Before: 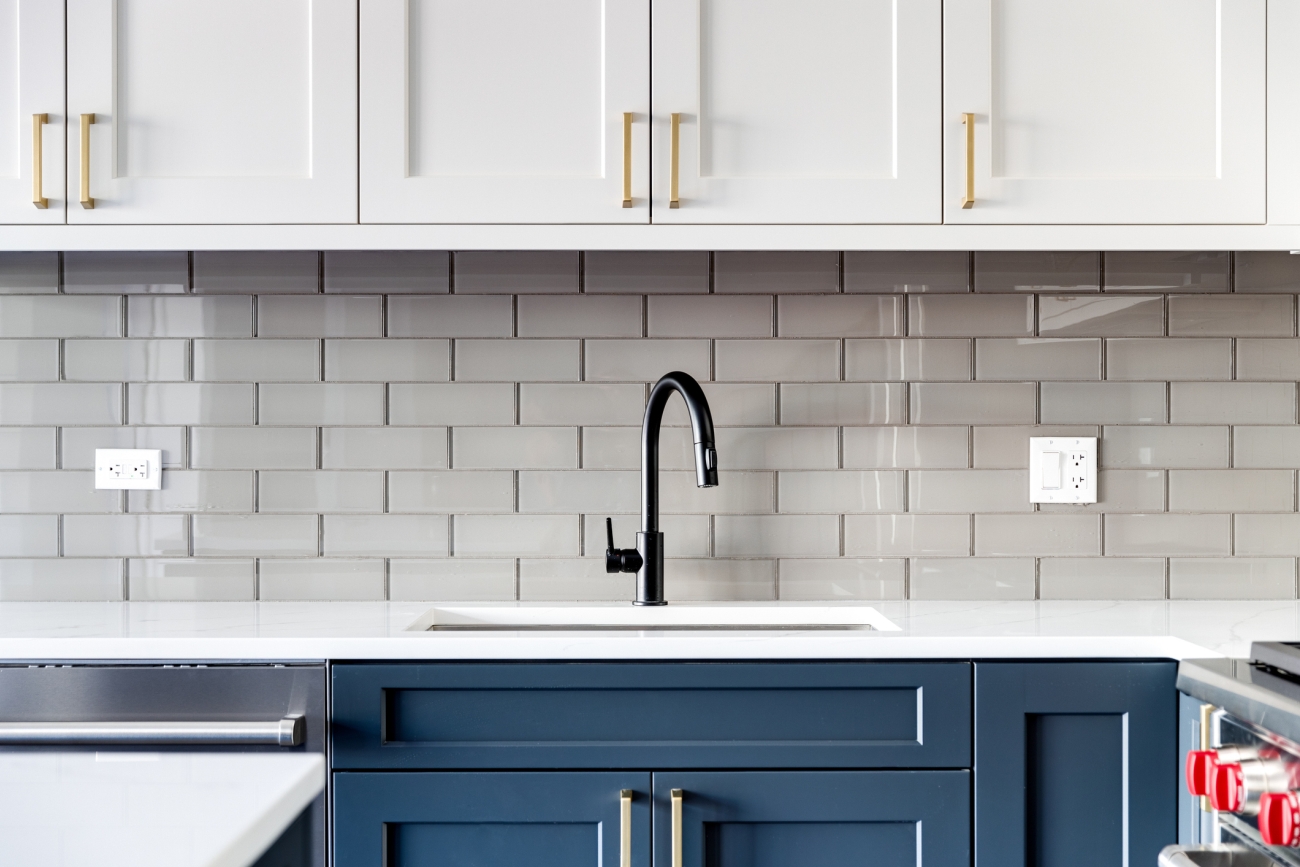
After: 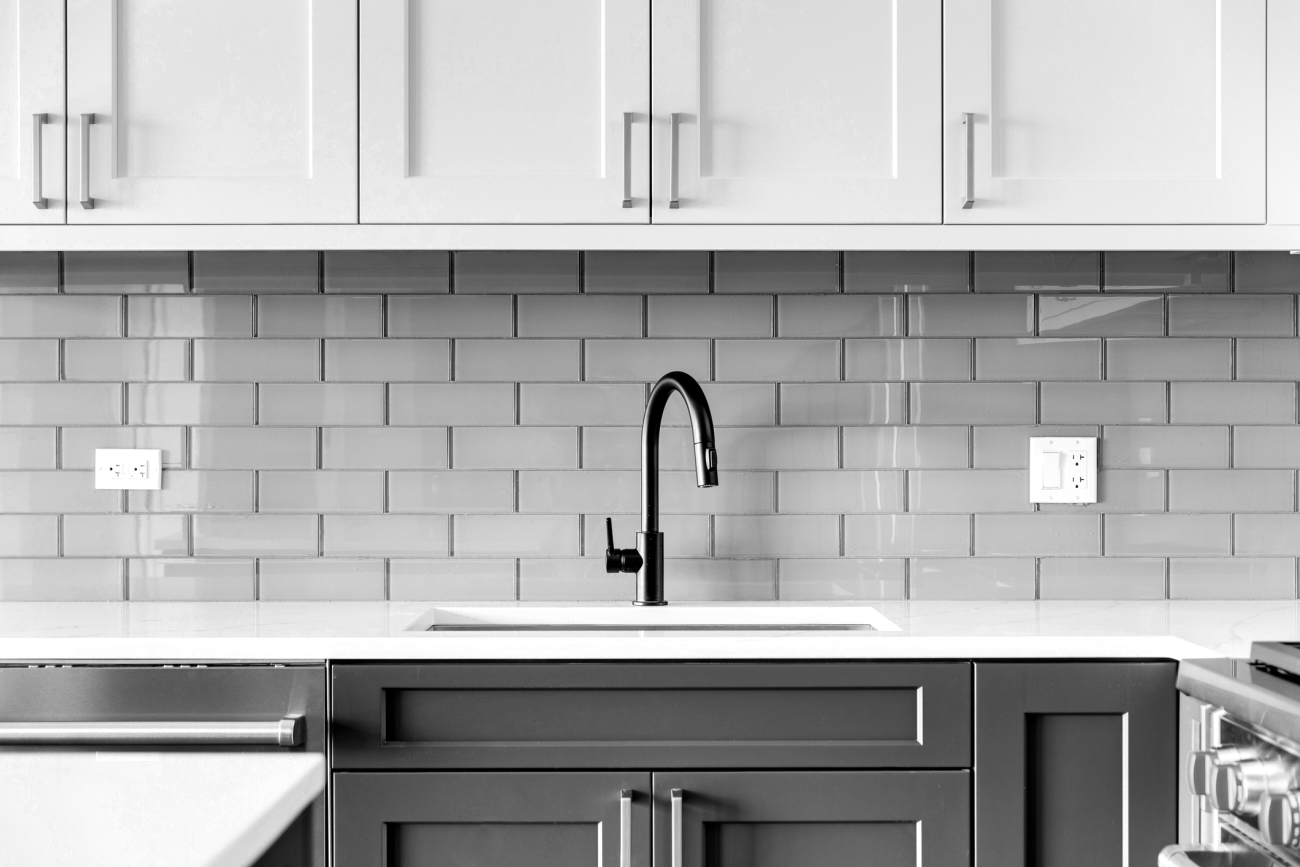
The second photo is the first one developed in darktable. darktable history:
color zones: curves: ch0 [(0, 0.613) (0.01, 0.613) (0.245, 0.448) (0.498, 0.529) (0.642, 0.665) (0.879, 0.777) (0.99, 0.613)]; ch1 [(0, 0) (0.143, 0) (0.286, 0) (0.429, 0) (0.571, 0) (0.714, 0) (0.857, 0)]
color correction: highlights a* 0.063, highlights b* -0.634
